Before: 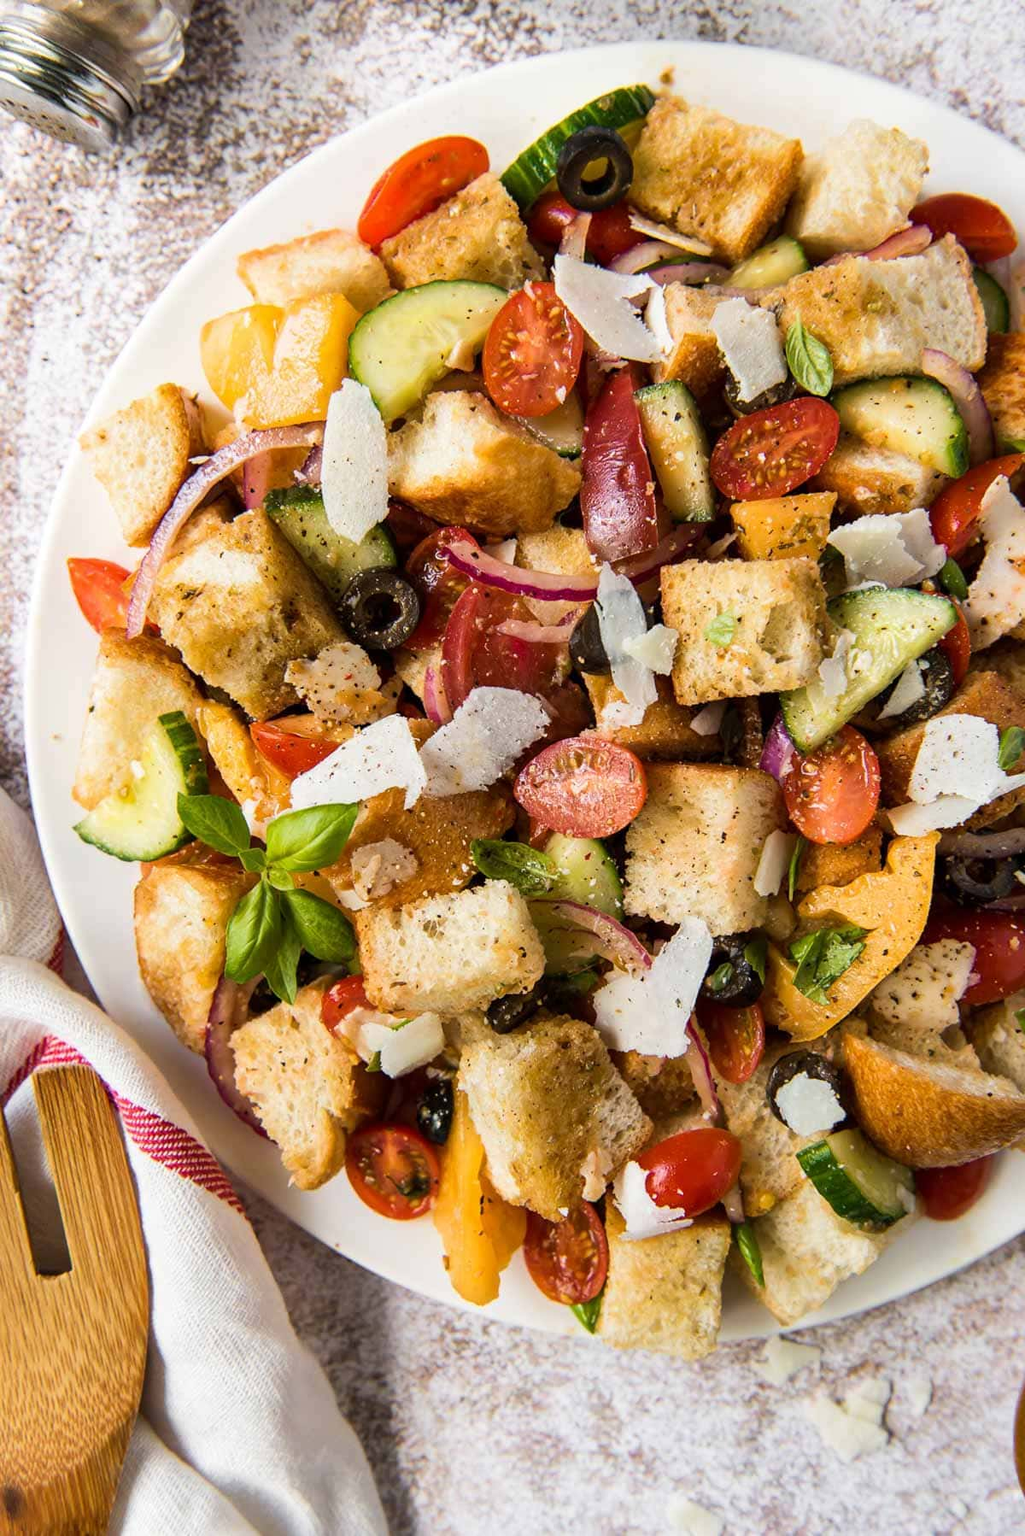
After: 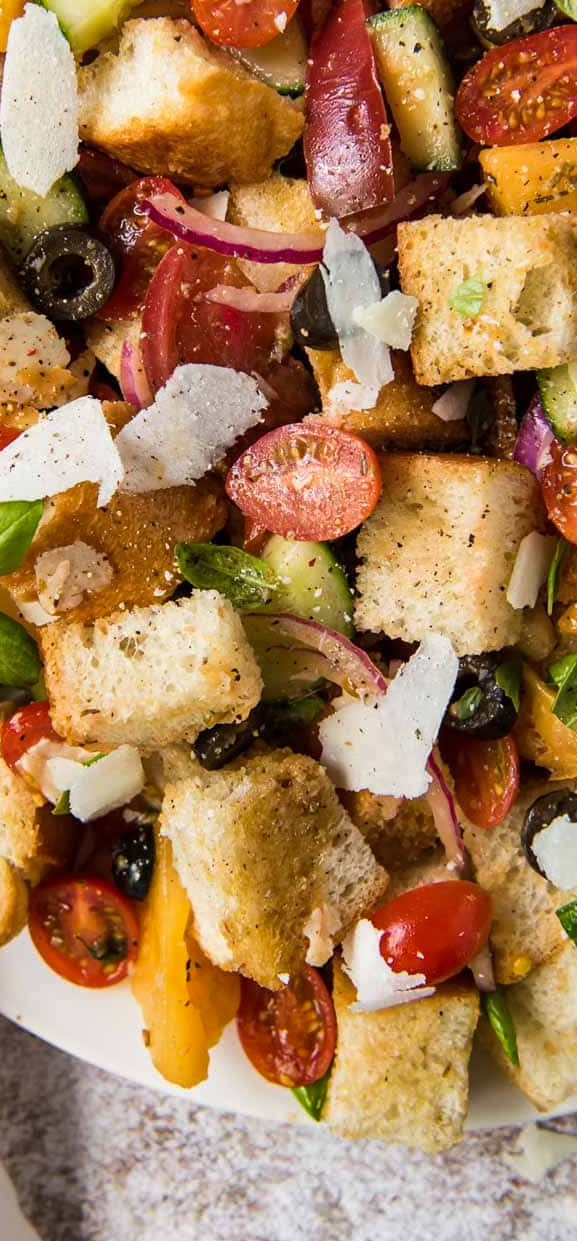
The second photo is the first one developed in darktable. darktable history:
crop: left 31.41%, top 24.475%, right 20.473%, bottom 6.501%
shadows and highlights: low approximation 0.01, soften with gaussian
